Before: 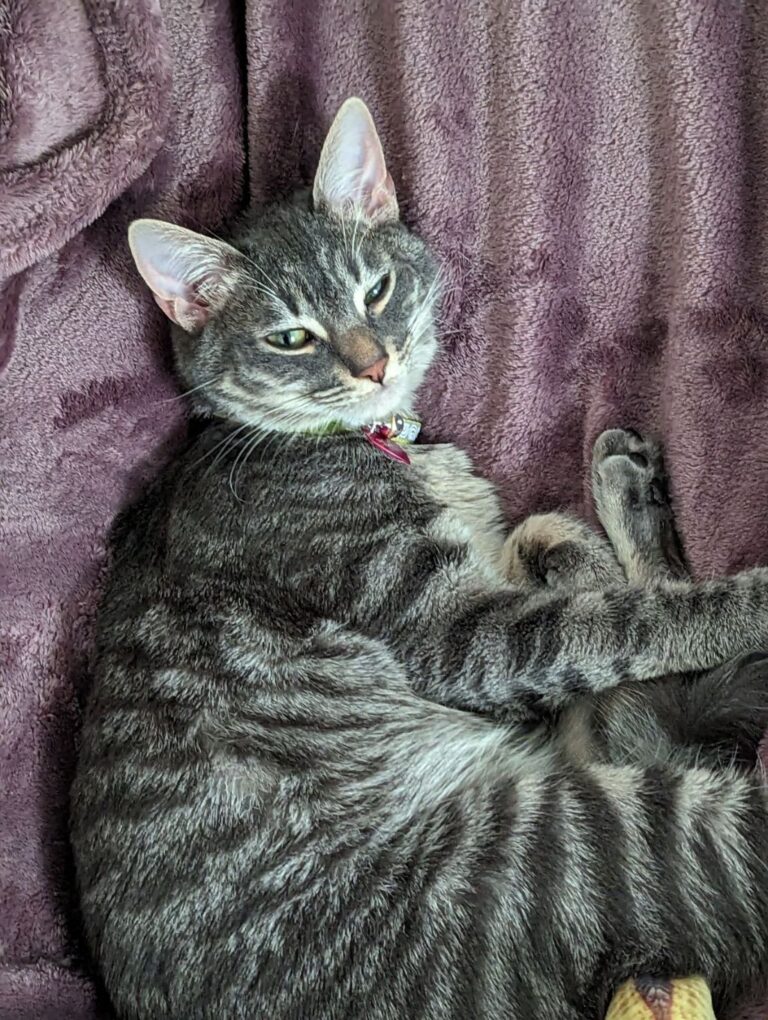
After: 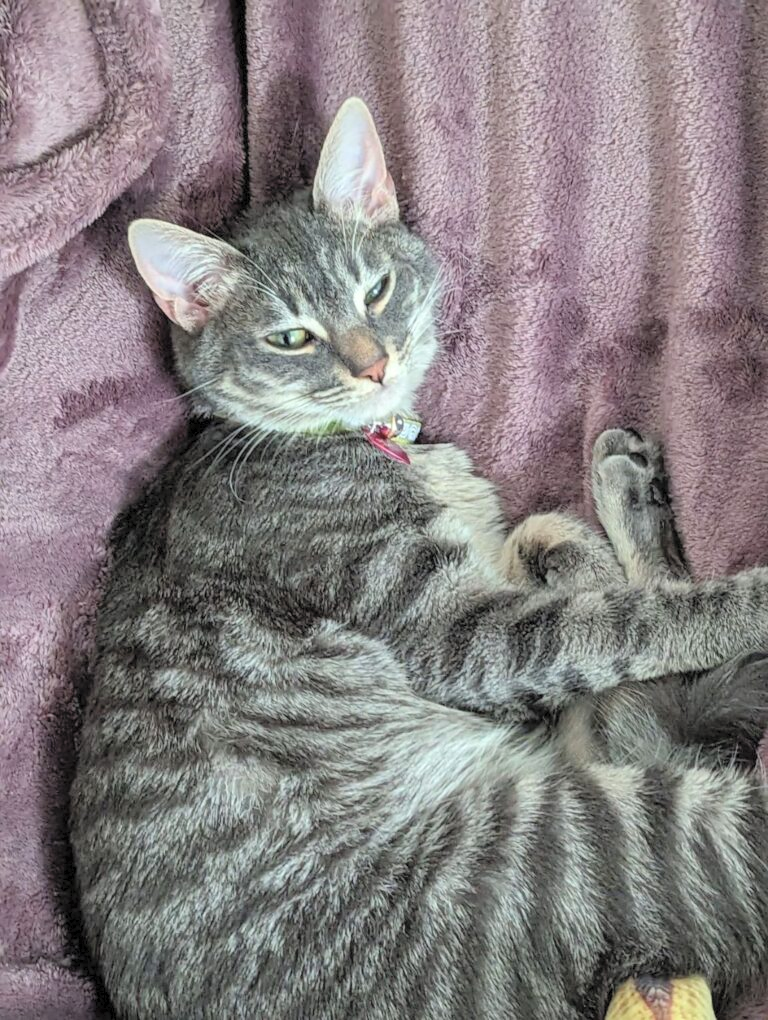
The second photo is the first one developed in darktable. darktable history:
contrast brightness saturation: brightness 0.274
